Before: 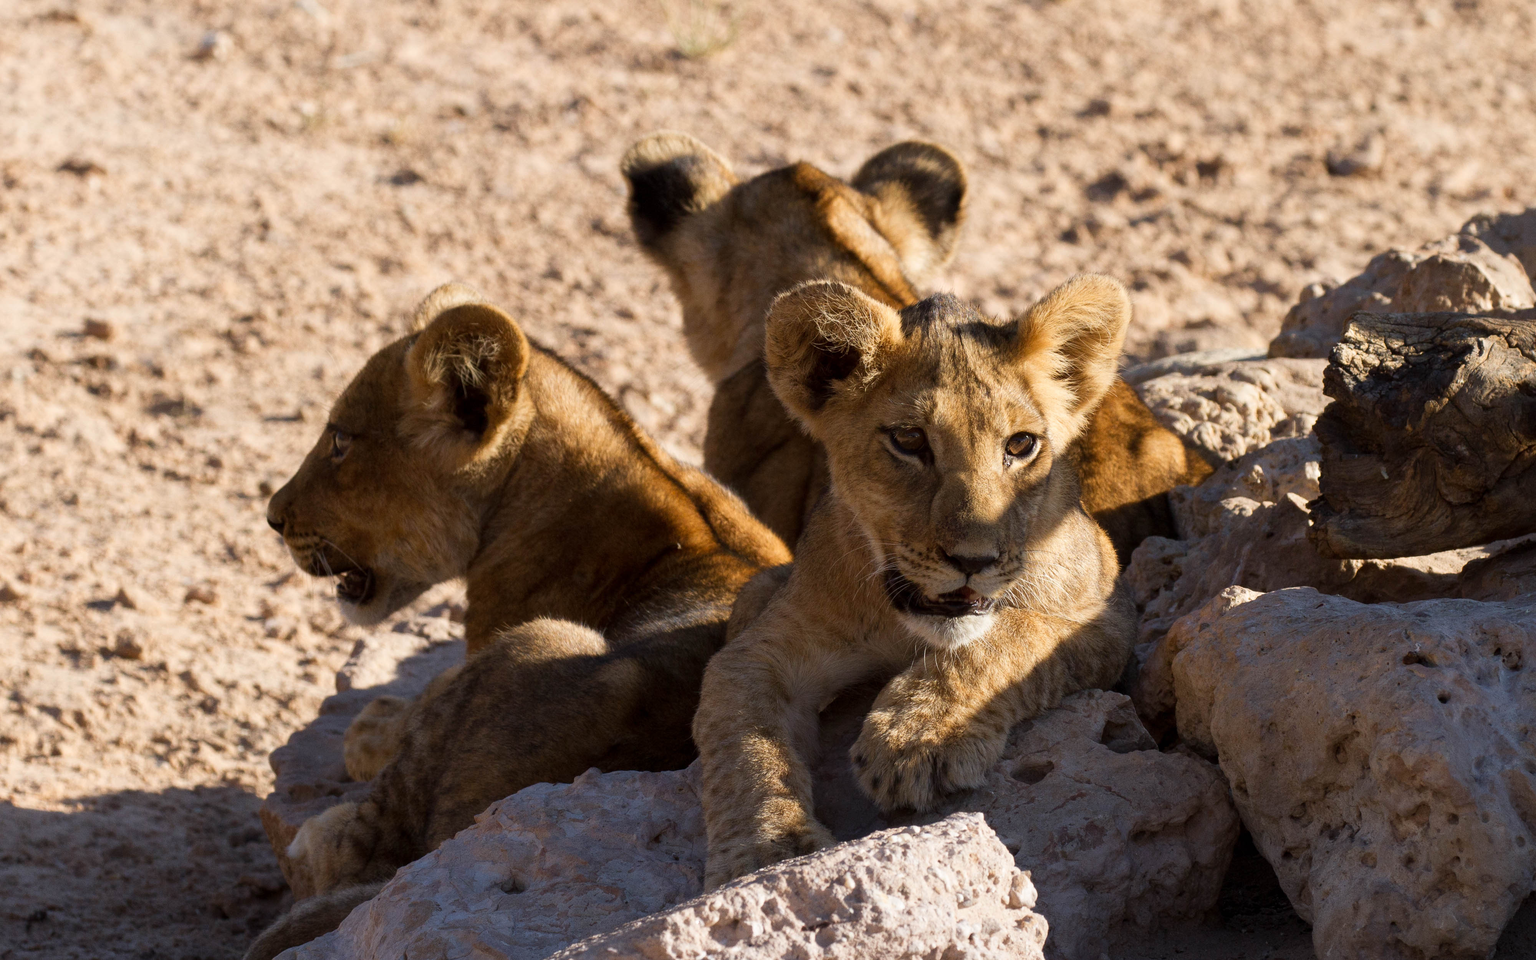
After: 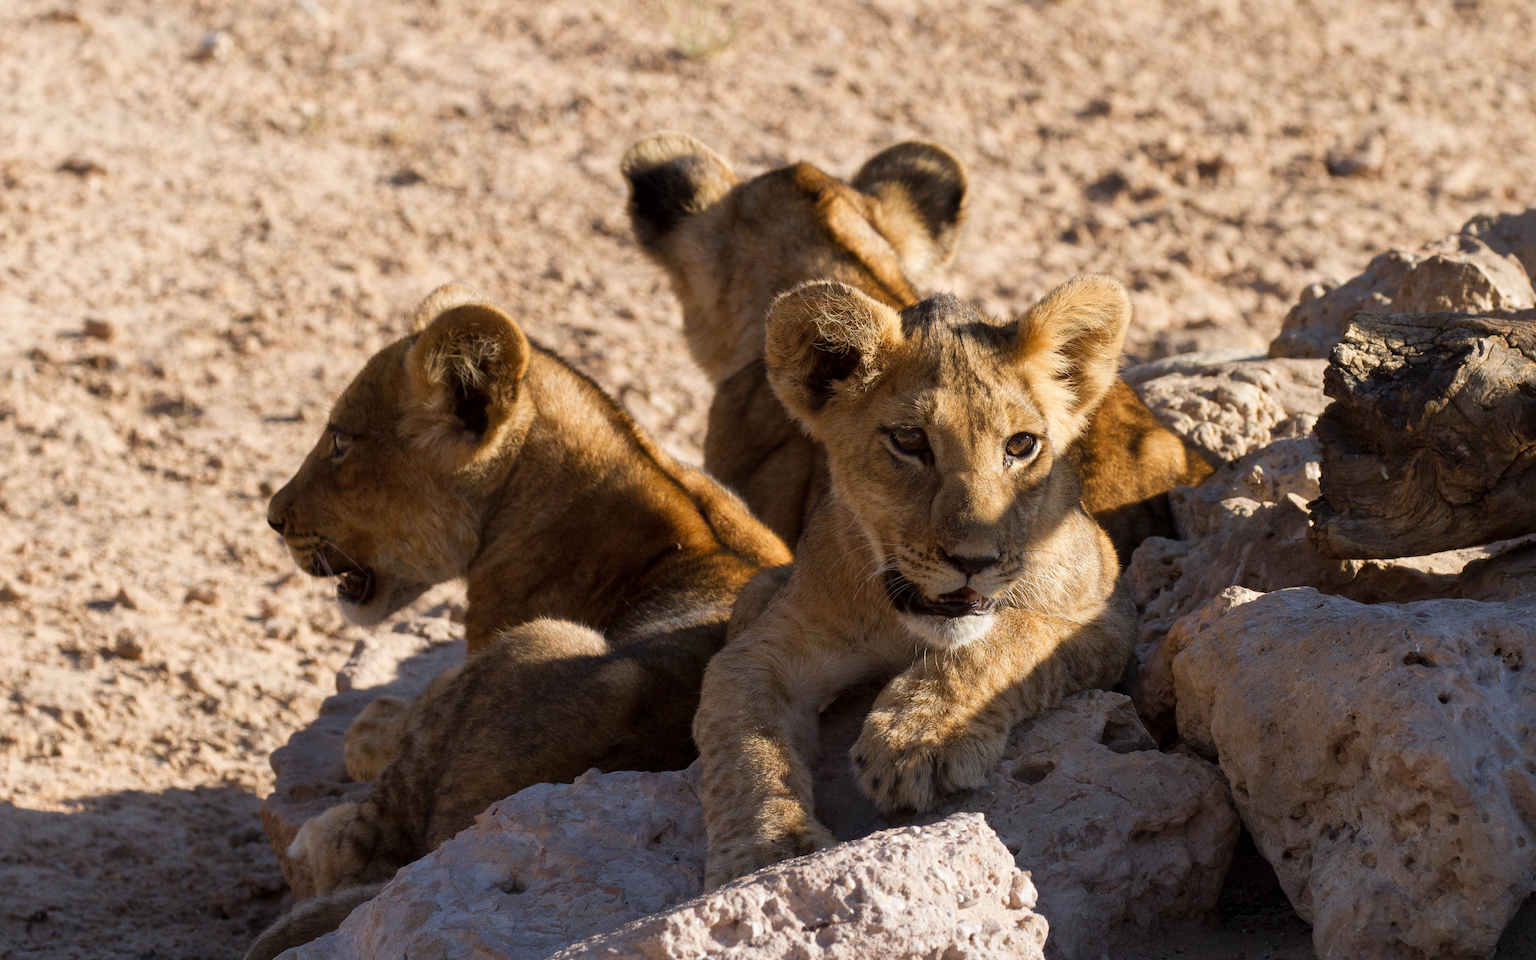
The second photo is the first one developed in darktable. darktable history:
shadows and highlights: shadows 25.56, highlights -24.63
